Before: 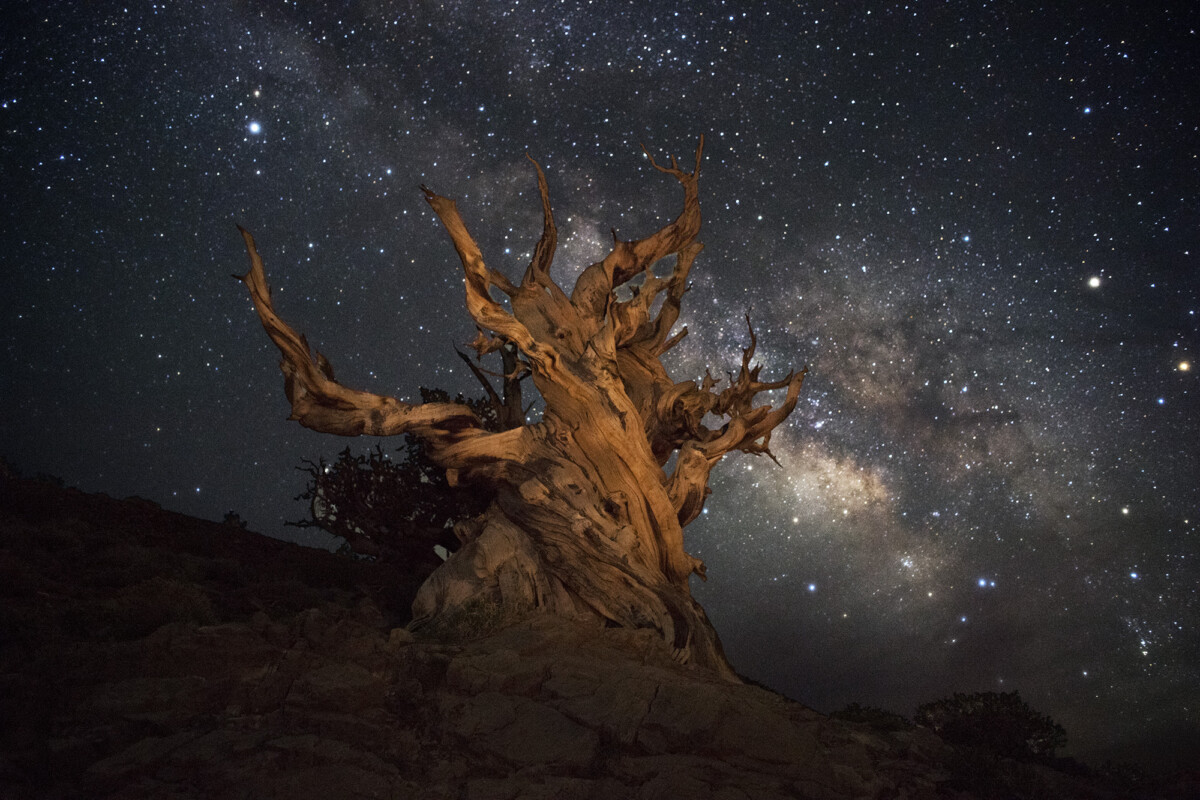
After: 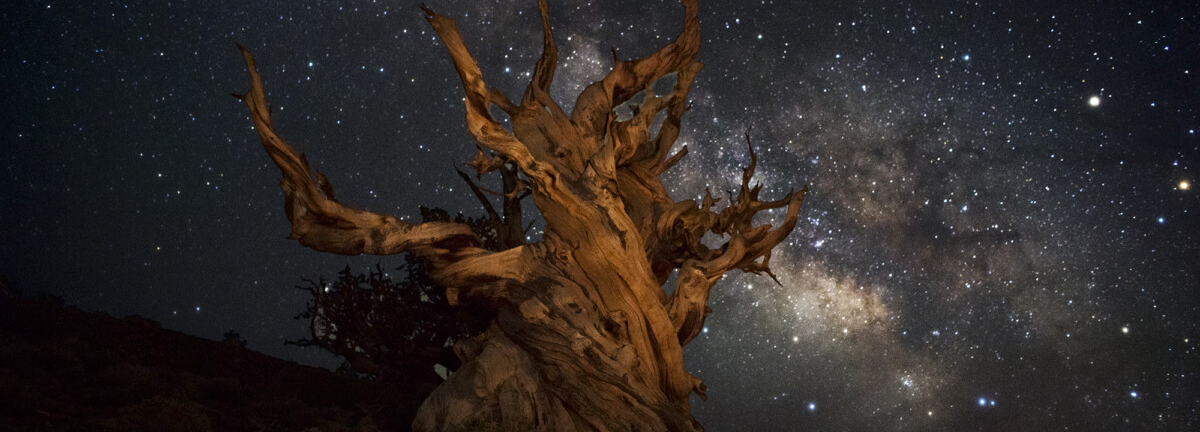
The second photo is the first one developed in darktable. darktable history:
crop and rotate: top 22.728%, bottom 23.238%
contrast brightness saturation: brightness -0.095
tone equalizer: edges refinement/feathering 500, mask exposure compensation -1.57 EV, preserve details no
